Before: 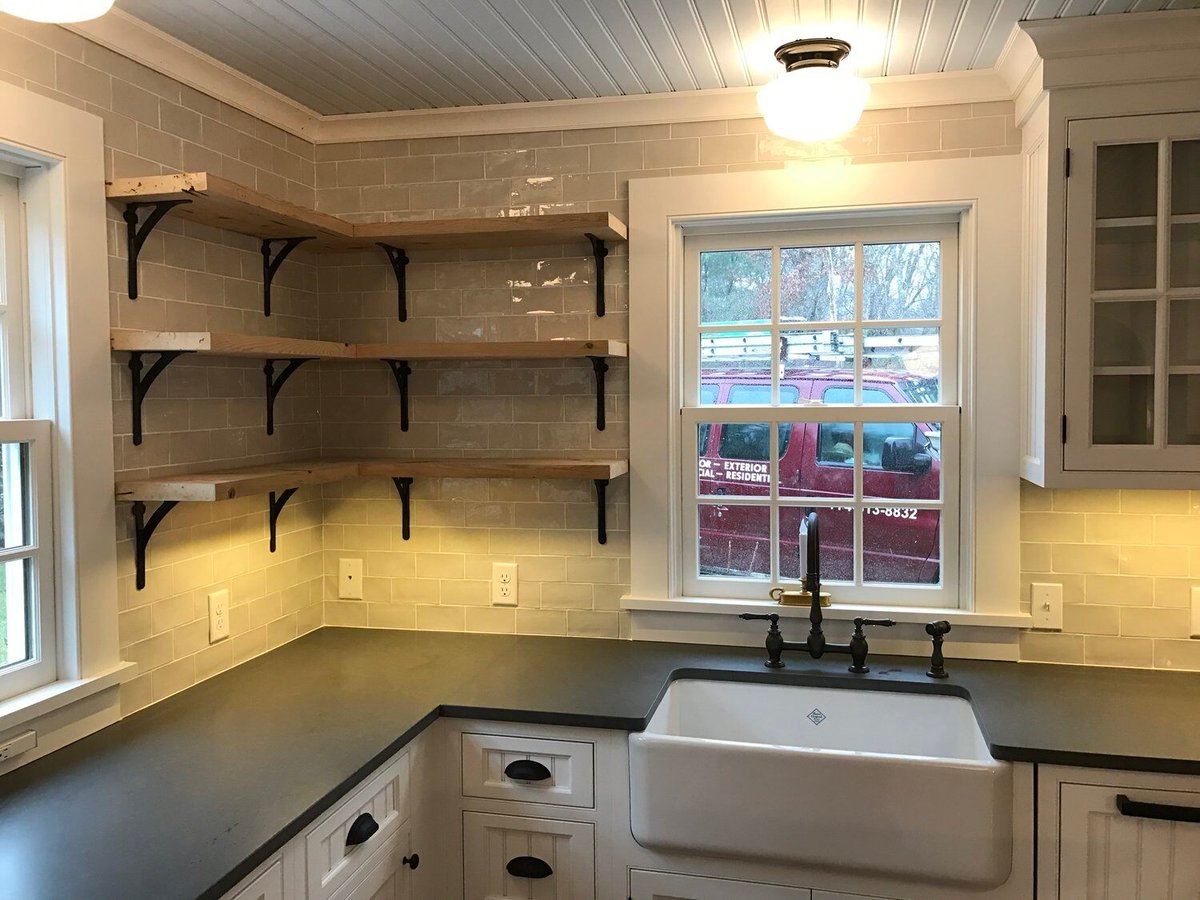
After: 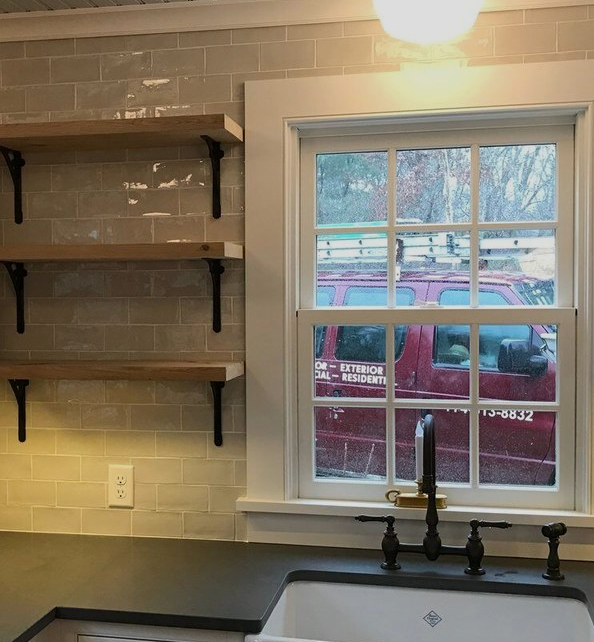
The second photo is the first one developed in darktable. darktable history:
exposure: exposure -0.462 EV, compensate highlight preservation false
crop: left 32.075%, top 10.976%, right 18.355%, bottom 17.596%
